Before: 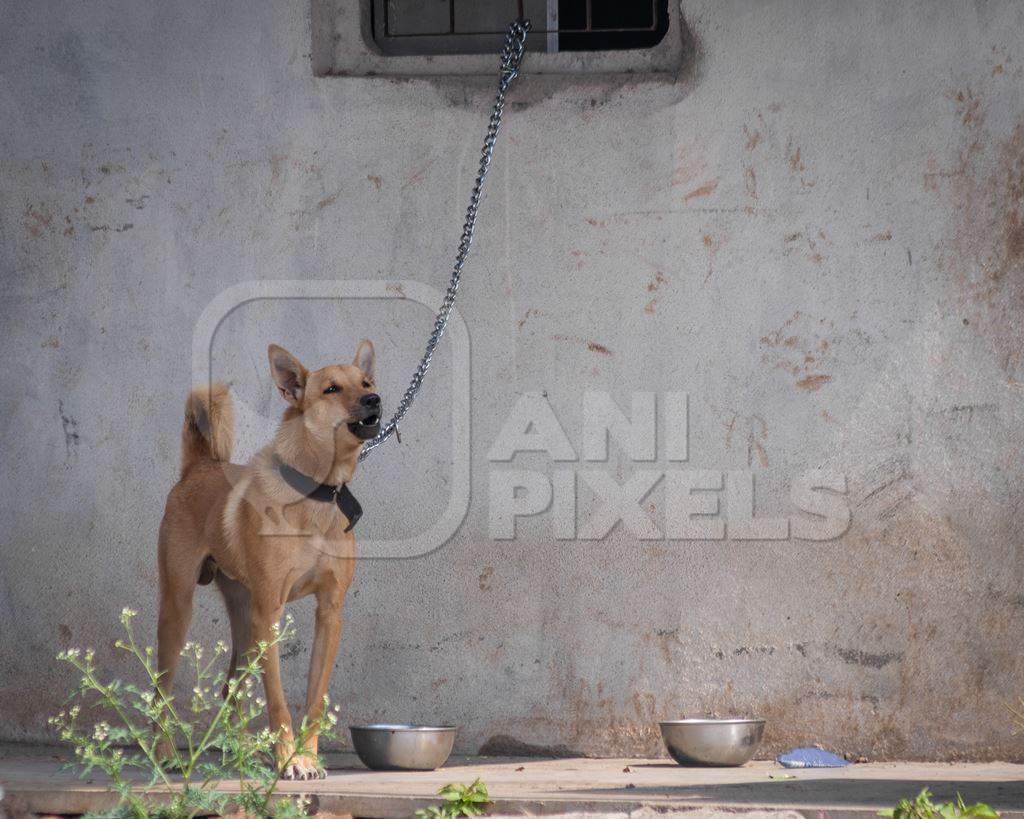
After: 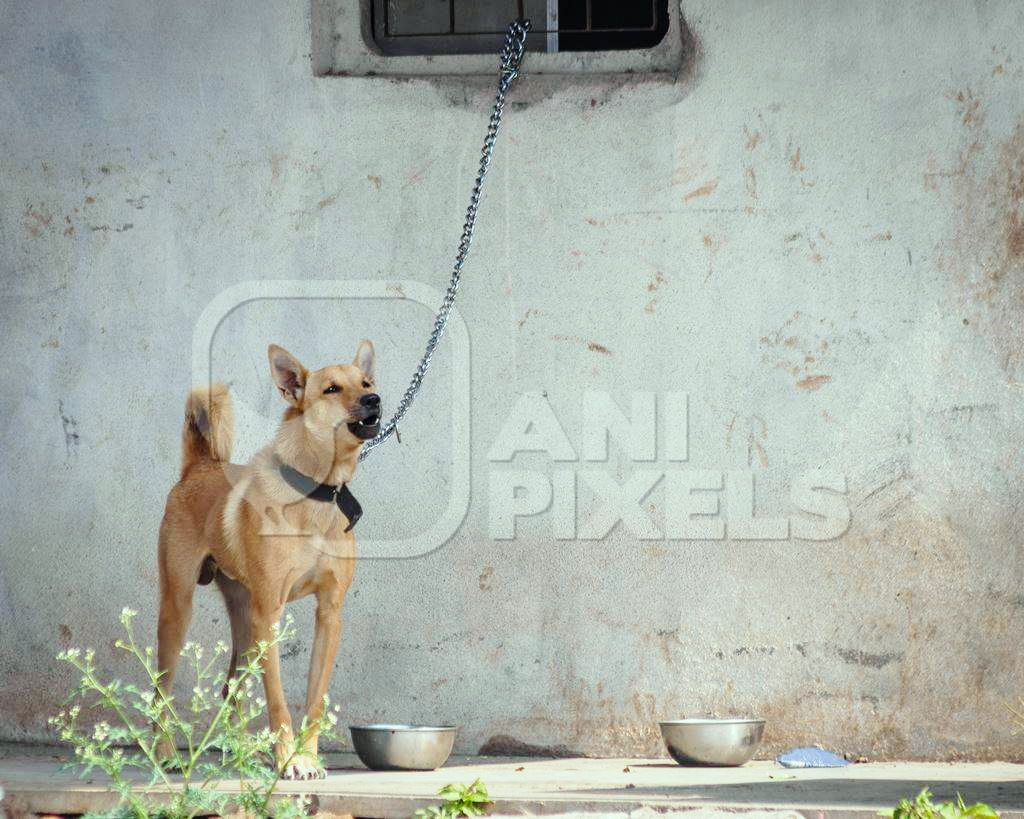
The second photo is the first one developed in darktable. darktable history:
base curve: curves: ch0 [(0, 0) (0.028, 0.03) (0.121, 0.232) (0.46, 0.748) (0.859, 0.968) (1, 1)], preserve colors none
color correction: highlights a* -8, highlights b* 3.1
